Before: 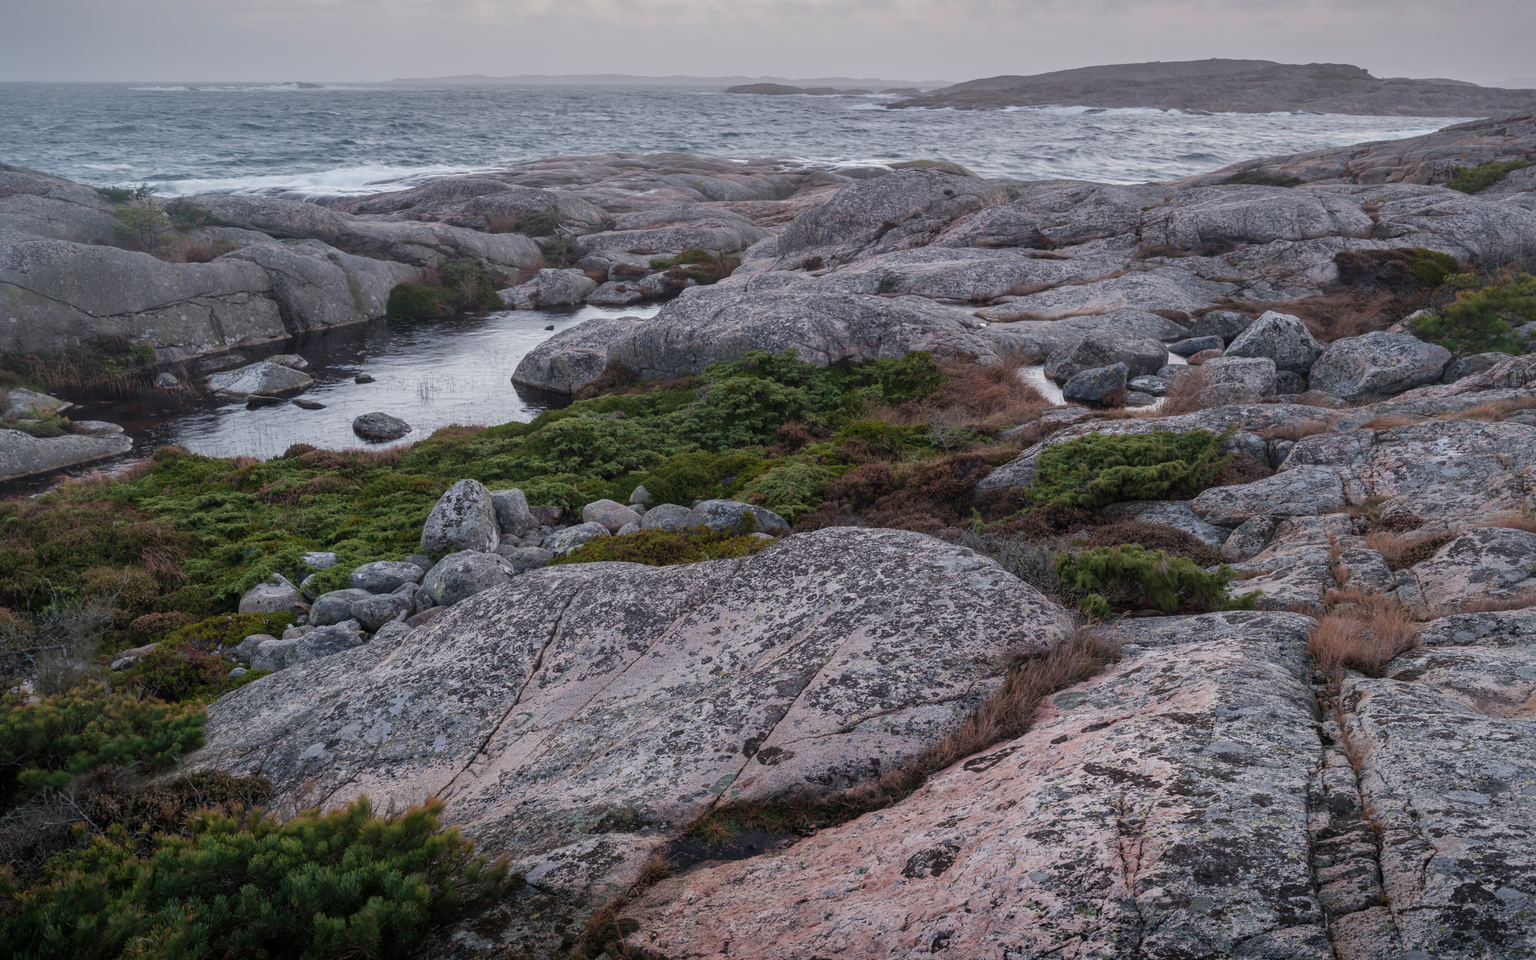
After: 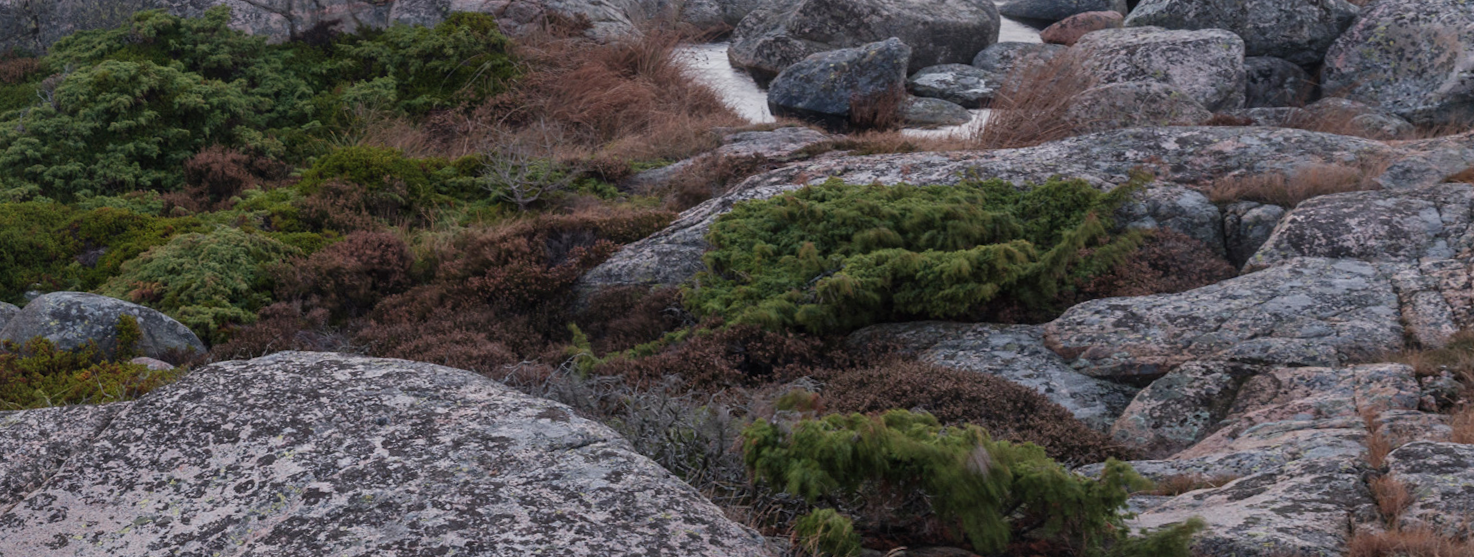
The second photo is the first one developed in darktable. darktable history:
crop: left 36.607%, top 34.735%, right 13.146%, bottom 30.611%
rotate and perspective: rotation 1.69°, lens shift (vertical) -0.023, lens shift (horizontal) -0.291, crop left 0.025, crop right 0.988, crop top 0.092, crop bottom 0.842
